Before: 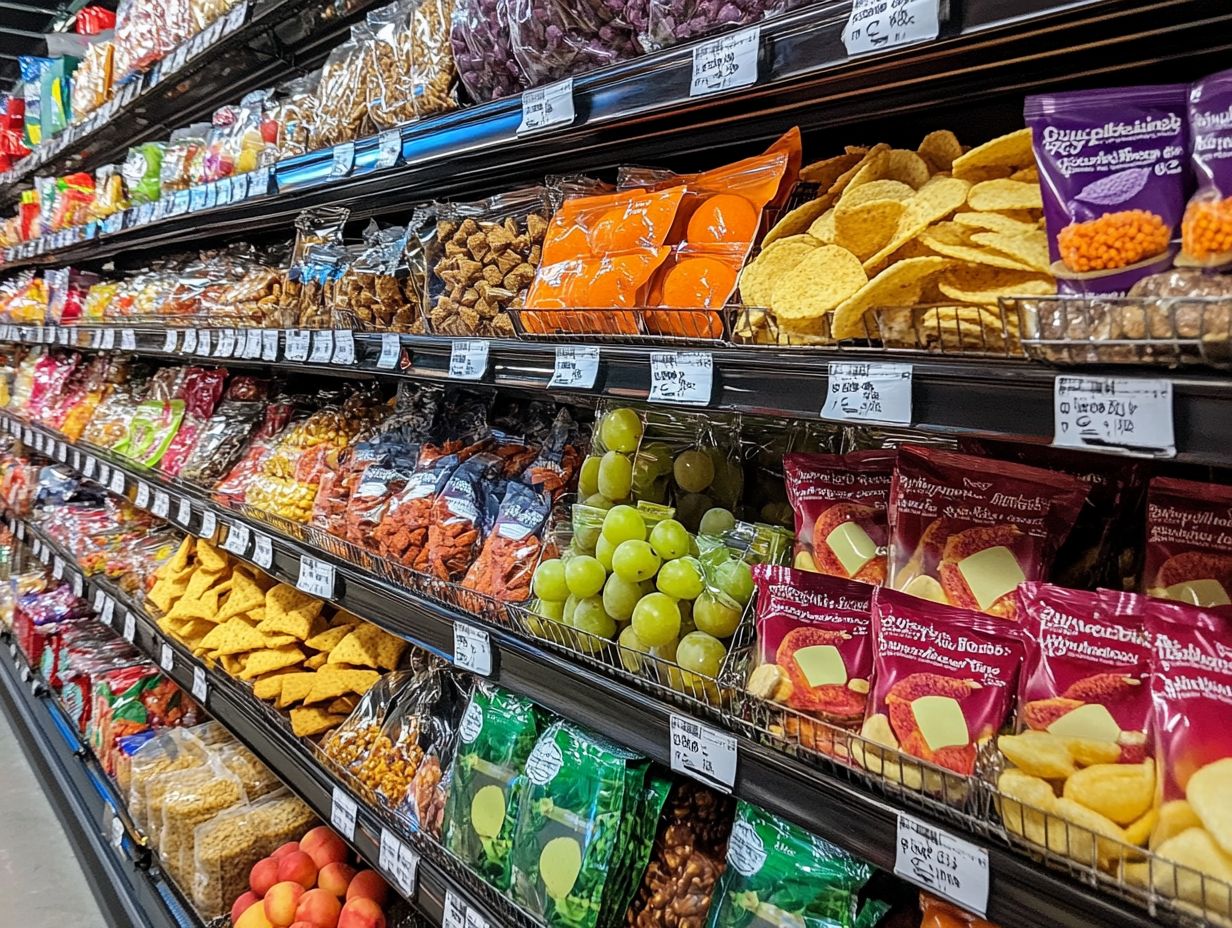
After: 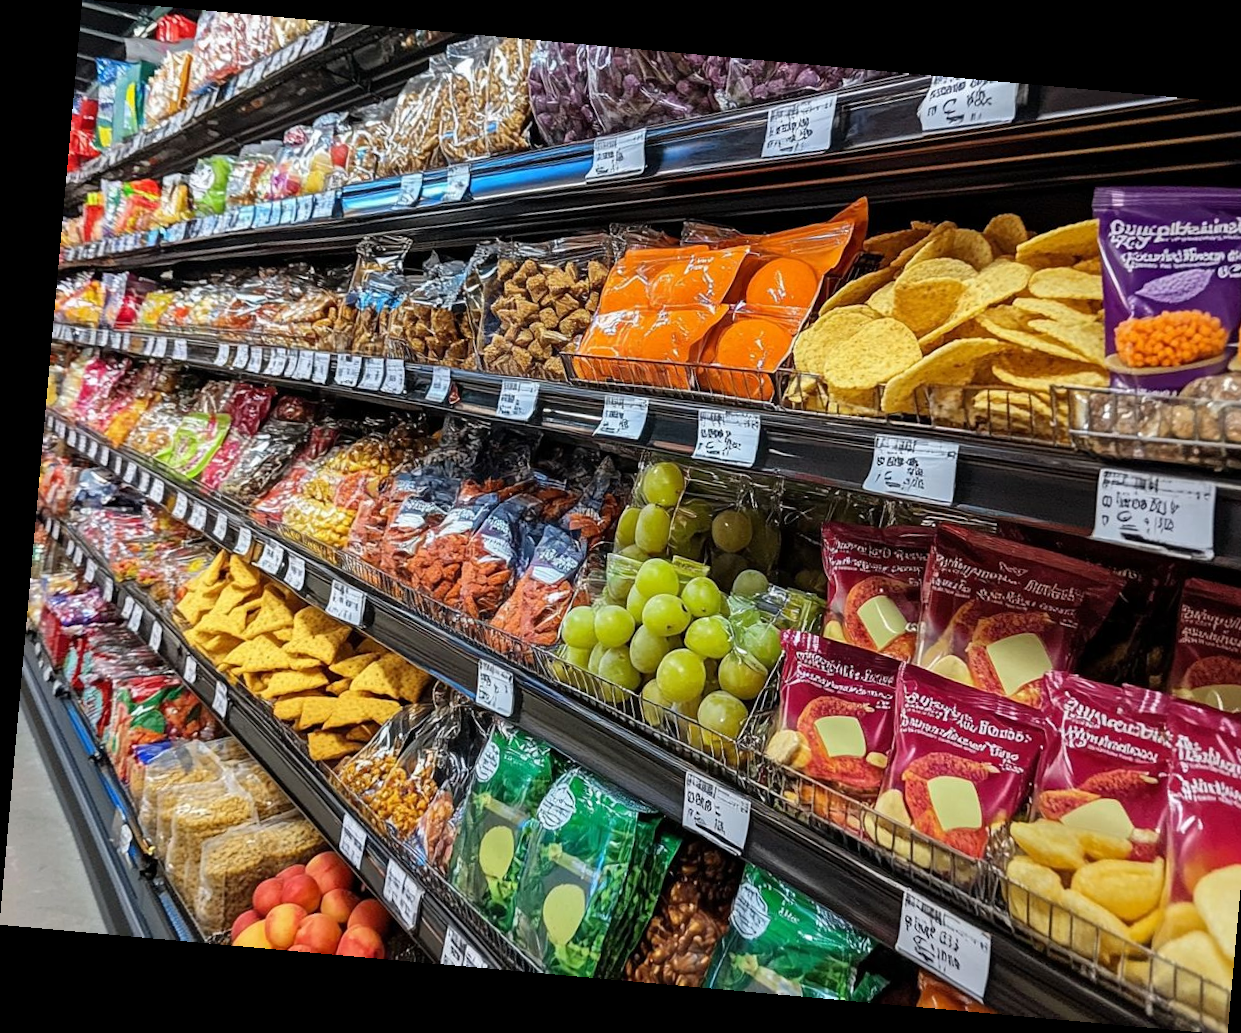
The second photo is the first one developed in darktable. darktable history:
crop and rotate: right 5.167%
rotate and perspective: rotation 5.12°, automatic cropping off
